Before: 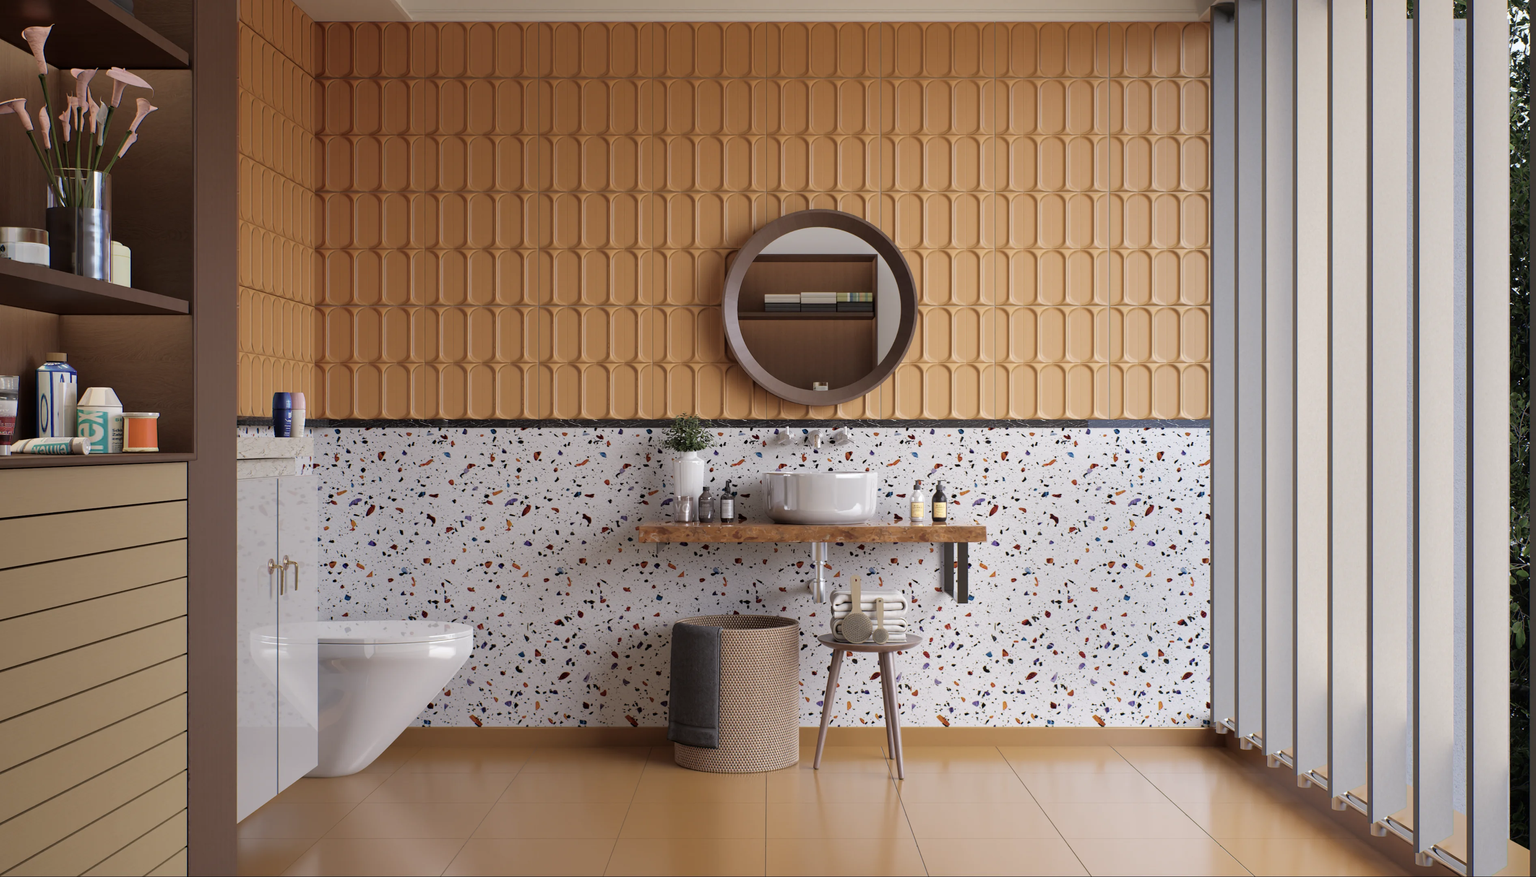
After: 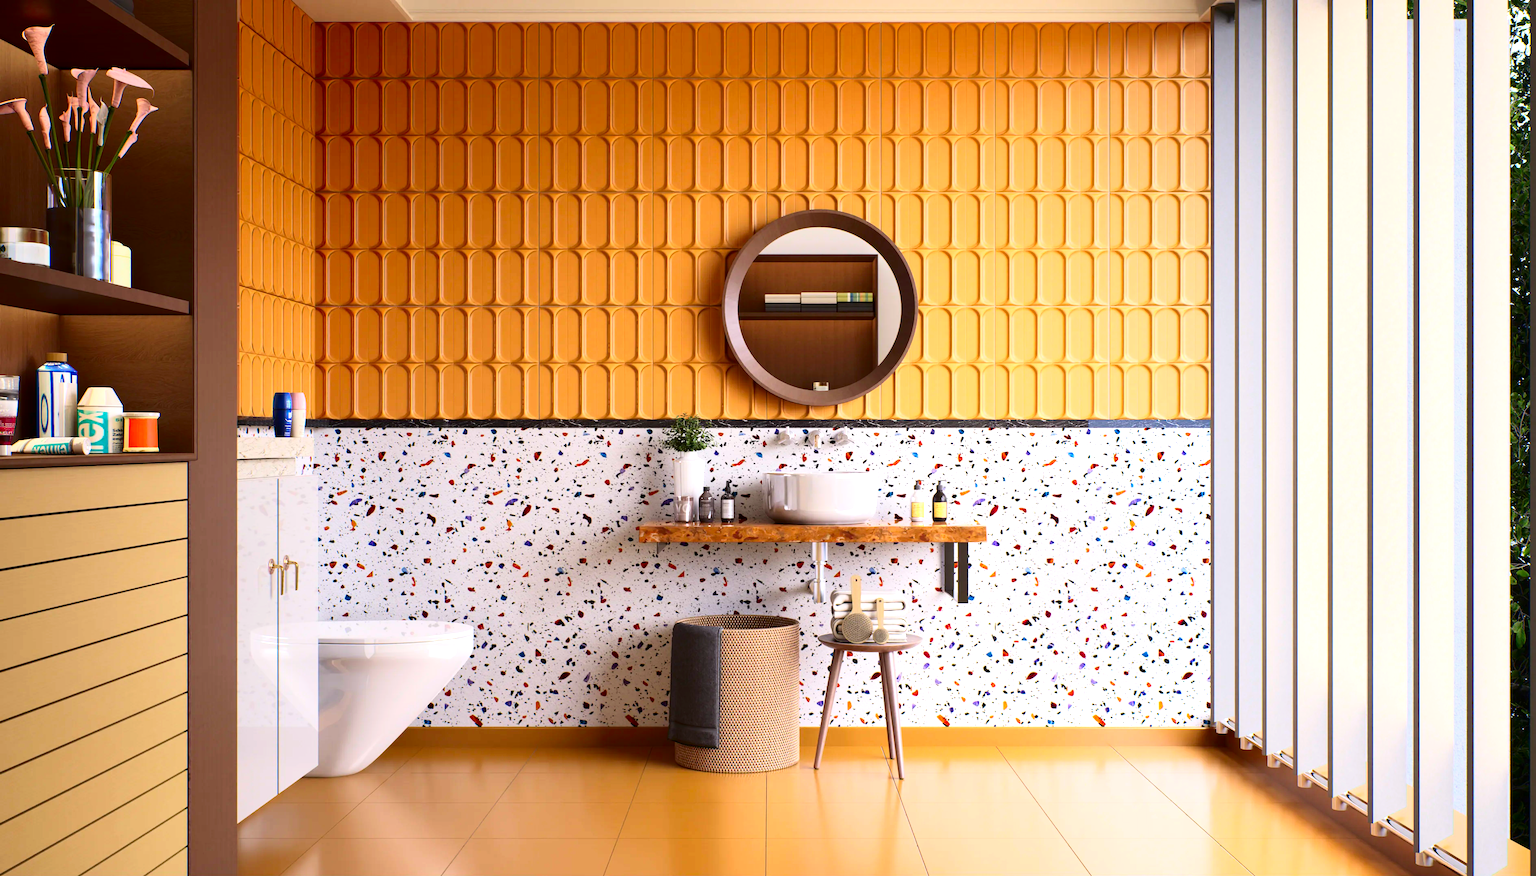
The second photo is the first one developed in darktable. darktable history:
contrast brightness saturation: contrast 0.269, brightness 0.017, saturation 0.882
color balance rgb: perceptual saturation grading › global saturation 0.208%
tone equalizer: -8 EV -0.768 EV, -7 EV -0.695 EV, -6 EV -0.595 EV, -5 EV -0.369 EV, -3 EV 0.404 EV, -2 EV 0.6 EV, -1 EV 0.696 EV, +0 EV 0.76 EV, smoothing diameter 24.97%, edges refinement/feathering 9.18, preserve details guided filter
